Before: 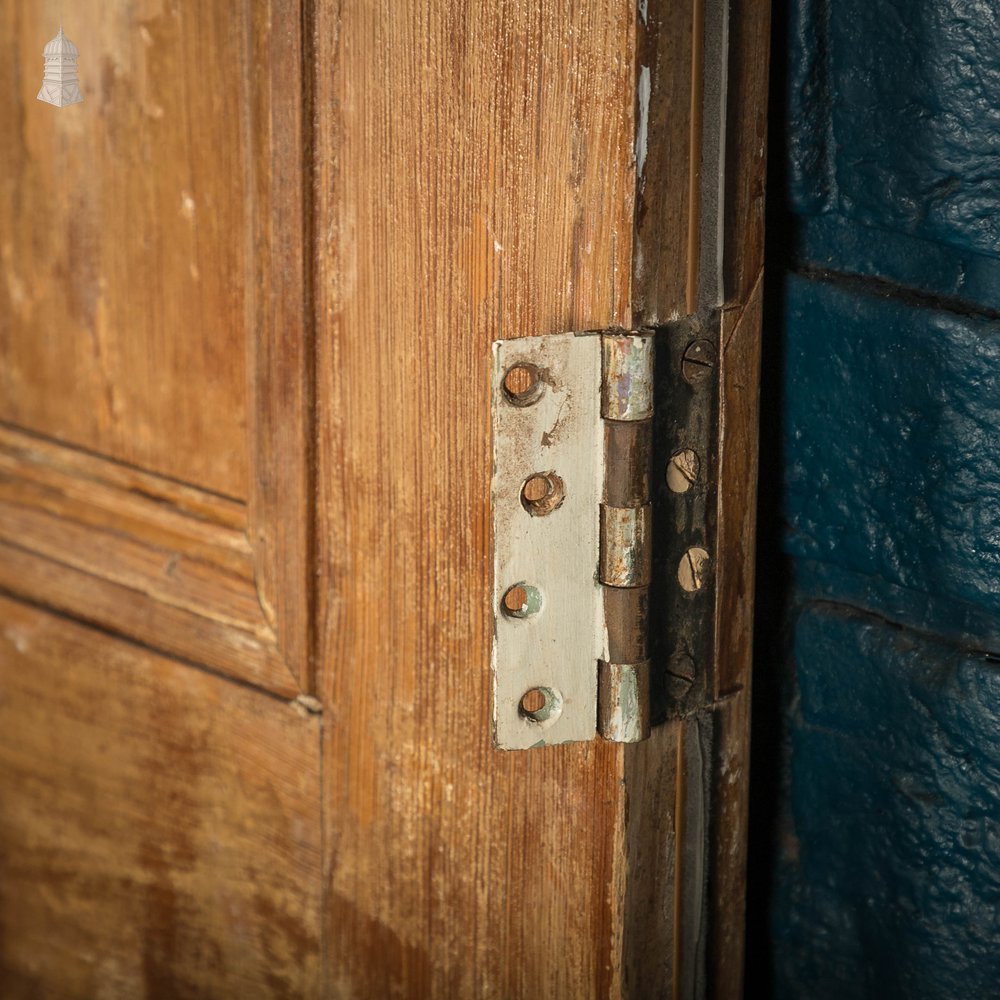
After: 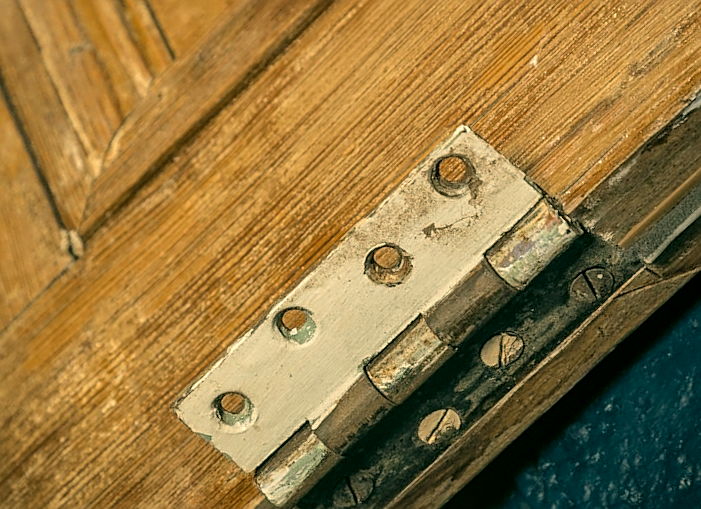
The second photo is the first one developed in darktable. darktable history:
shadows and highlights: on, module defaults
crop and rotate: angle -45.9°, top 16.26%, right 0.797%, bottom 11.675%
sharpen: amount 0.586
exposure: compensate highlight preservation false
color correction: highlights a* 5.13, highlights b* 24.24, shadows a* -16.37, shadows b* 3.72
local contrast: on, module defaults
tone curve: curves: ch0 [(0, 0) (0.004, 0.001) (0.133, 0.112) (0.325, 0.362) (0.832, 0.893) (1, 1)], color space Lab, linked channels, preserve colors none
color zones: curves: ch0 [(0, 0.5) (0.125, 0.4) (0.25, 0.5) (0.375, 0.4) (0.5, 0.4) (0.625, 0.35) (0.75, 0.35) (0.875, 0.5)]; ch1 [(0, 0.35) (0.125, 0.45) (0.25, 0.35) (0.375, 0.35) (0.5, 0.35) (0.625, 0.35) (0.75, 0.45) (0.875, 0.35)]; ch2 [(0, 0.6) (0.125, 0.5) (0.25, 0.5) (0.375, 0.6) (0.5, 0.6) (0.625, 0.5) (0.75, 0.5) (0.875, 0.5)]
